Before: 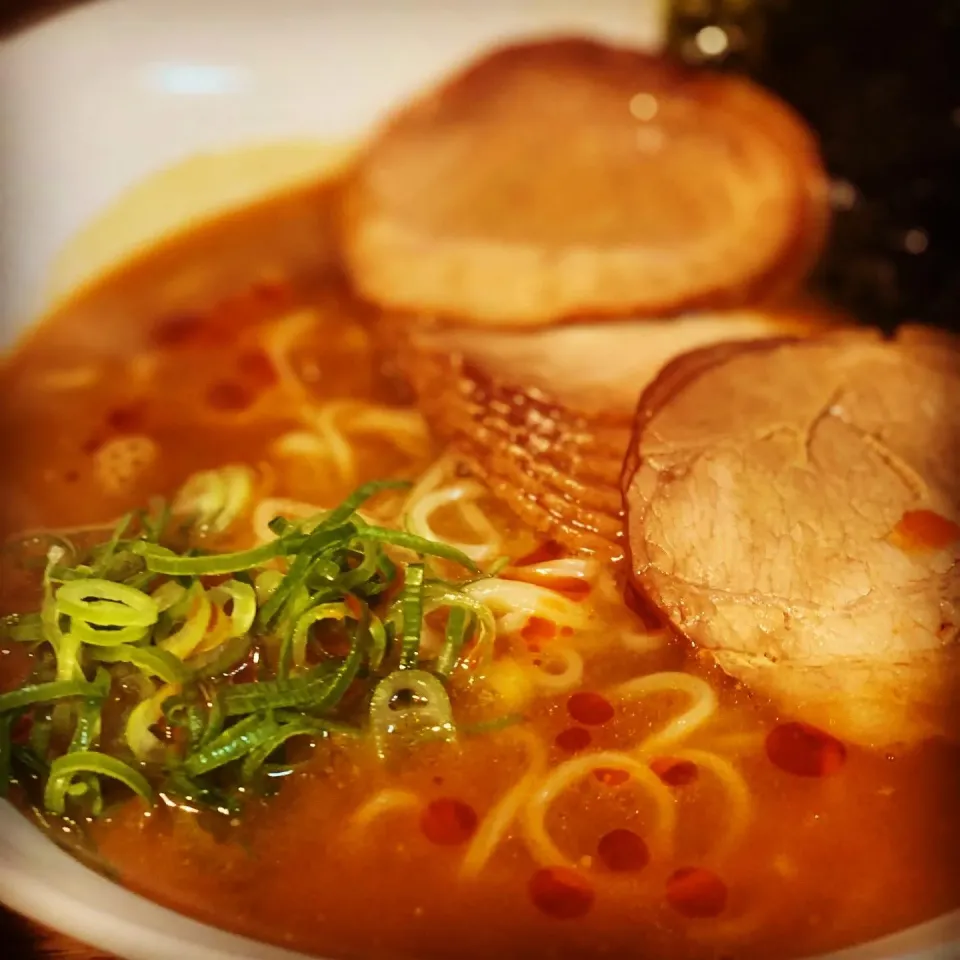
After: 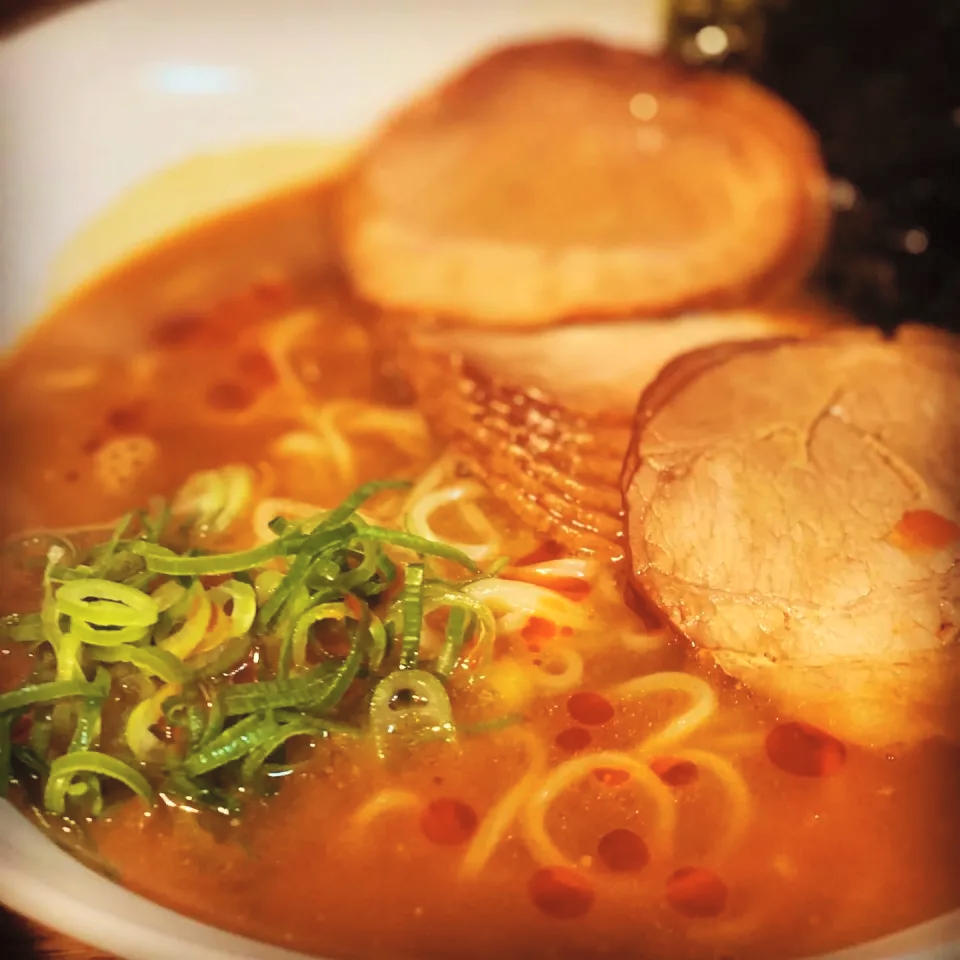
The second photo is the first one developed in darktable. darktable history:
contrast brightness saturation: brightness 0.146
